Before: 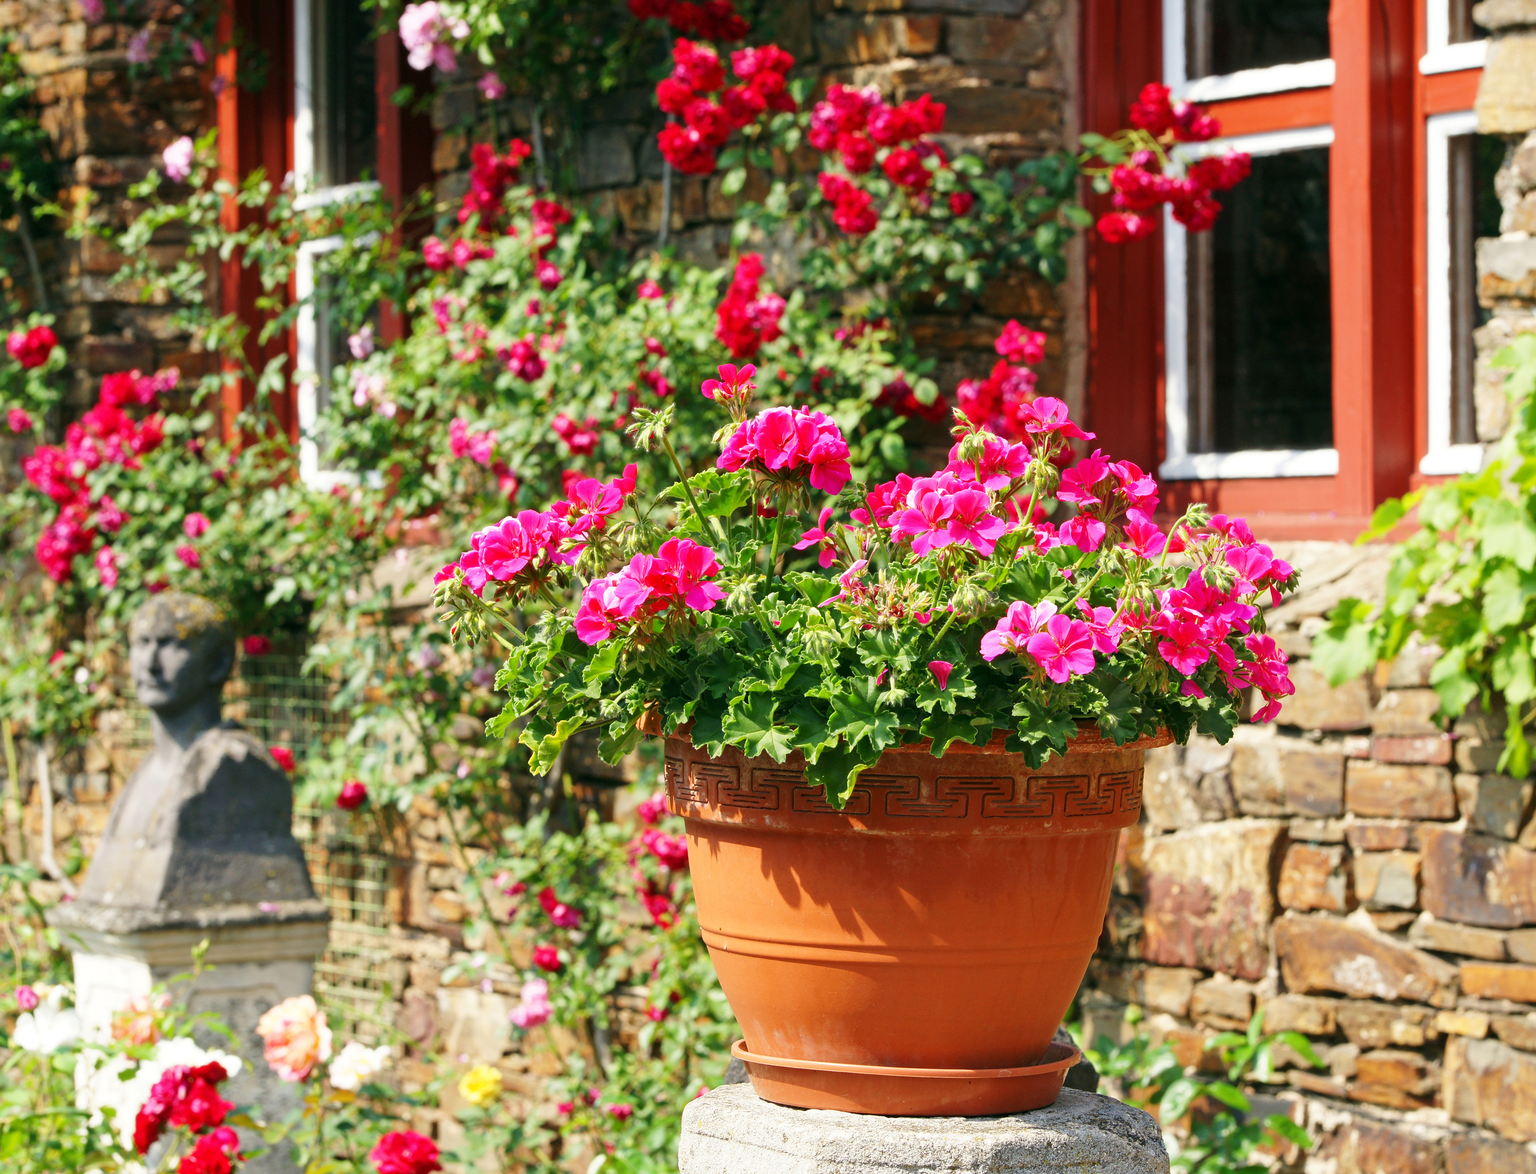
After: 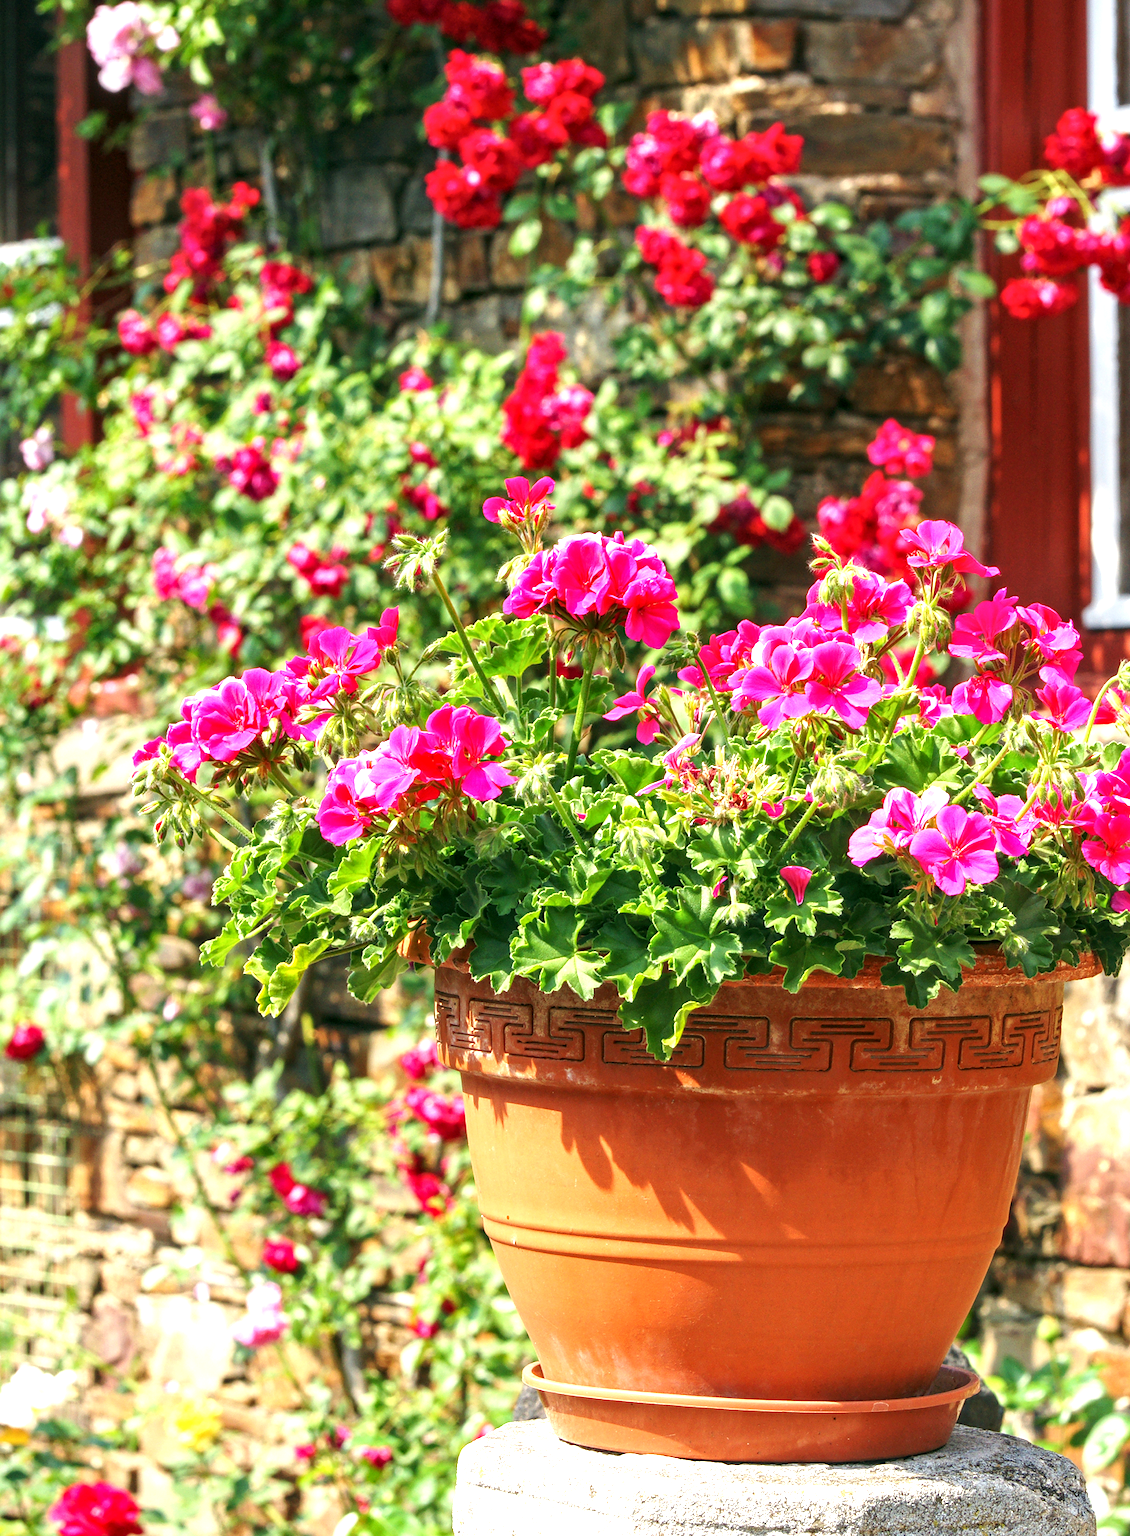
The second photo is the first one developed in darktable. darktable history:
local contrast: on, module defaults
crop: left 21.674%, right 22.086%
exposure: black level correction 0, exposure 0.7 EV, compensate exposure bias true, compensate highlight preservation false
